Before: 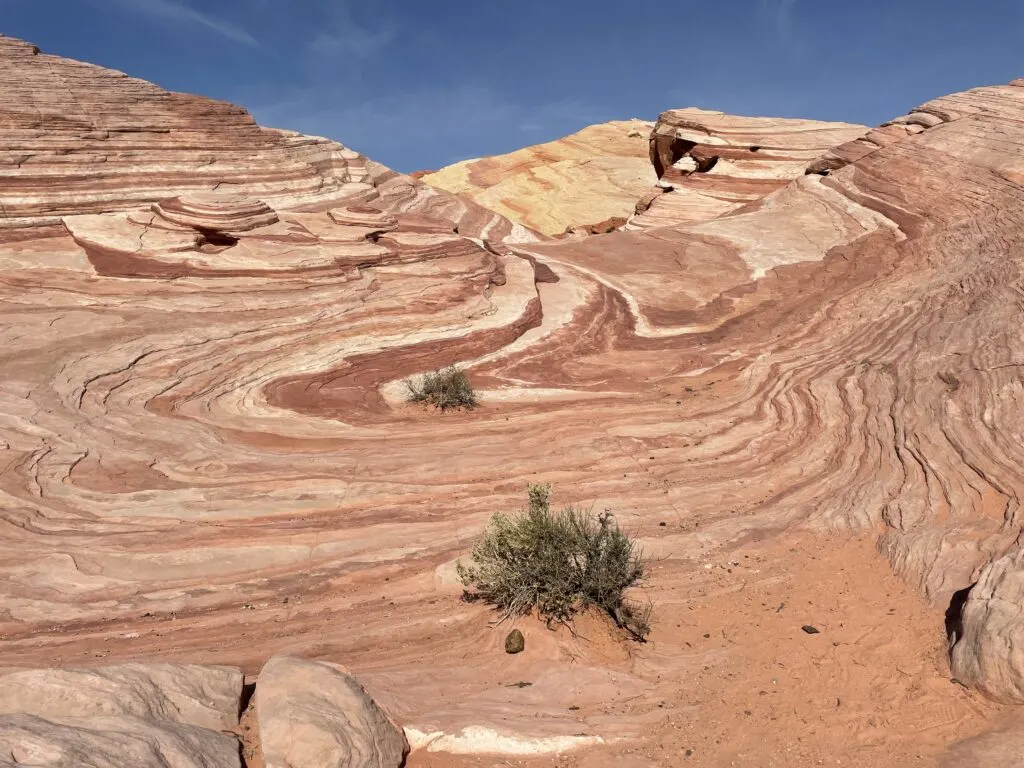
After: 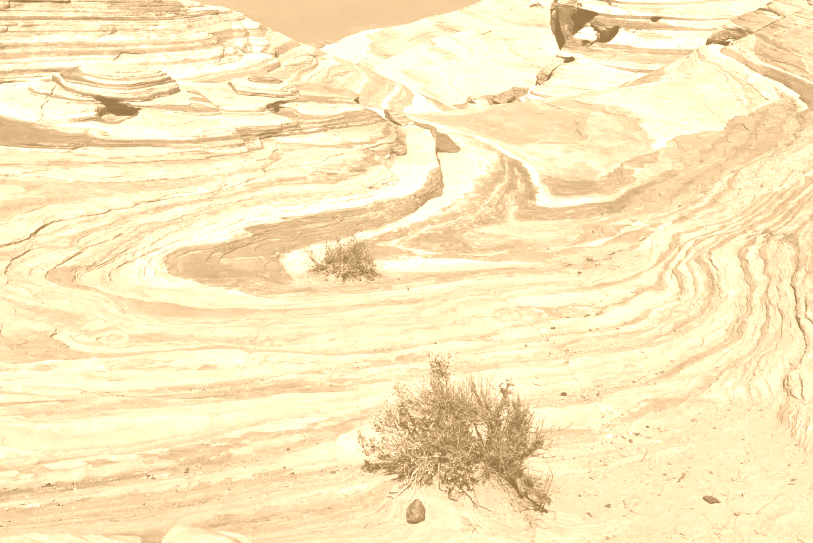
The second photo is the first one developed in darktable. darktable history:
white balance: red 1.009, blue 1.027
exposure: black level correction -0.041, exposure 0.064 EV, compensate highlight preservation false
crop: left 9.712%, top 16.928%, right 10.845%, bottom 12.332%
colorize: hue 28.8°, source mix 100%
